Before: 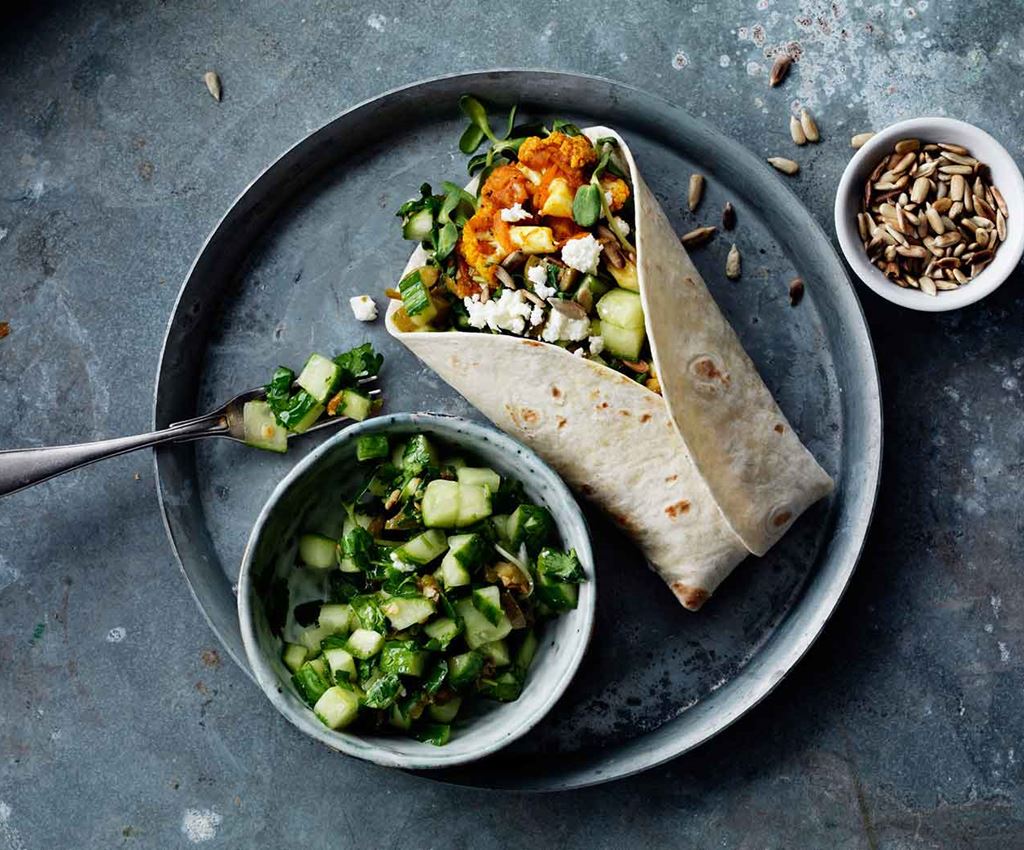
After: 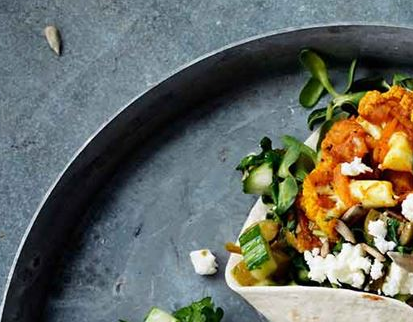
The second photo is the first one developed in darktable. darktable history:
crop: left 15.639%, top 5.432%, right 43.938%, bottom 56.685%
